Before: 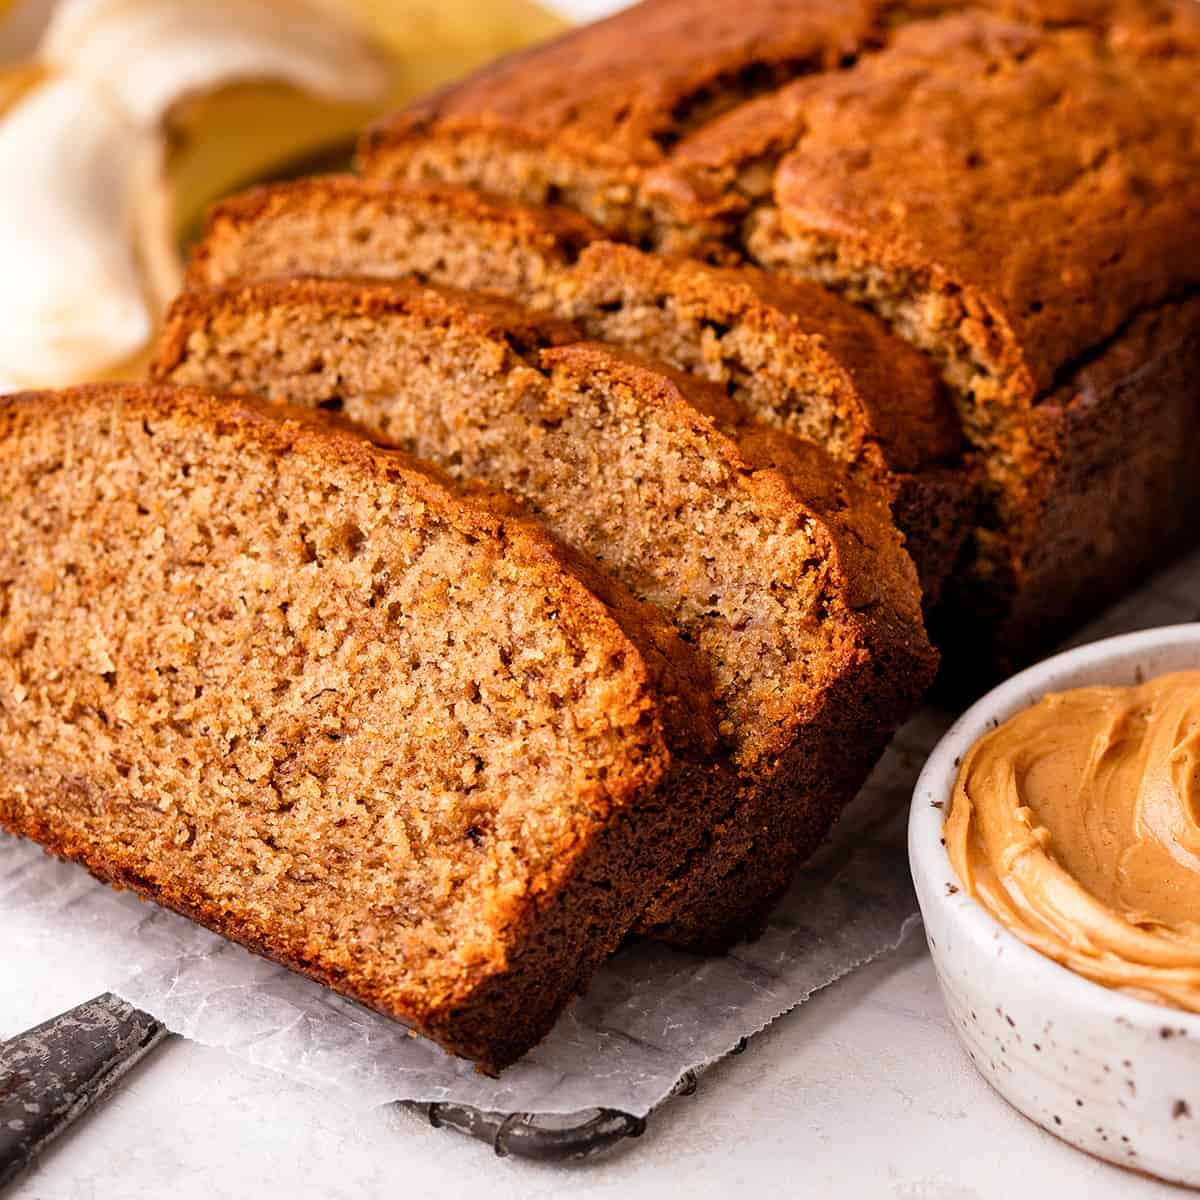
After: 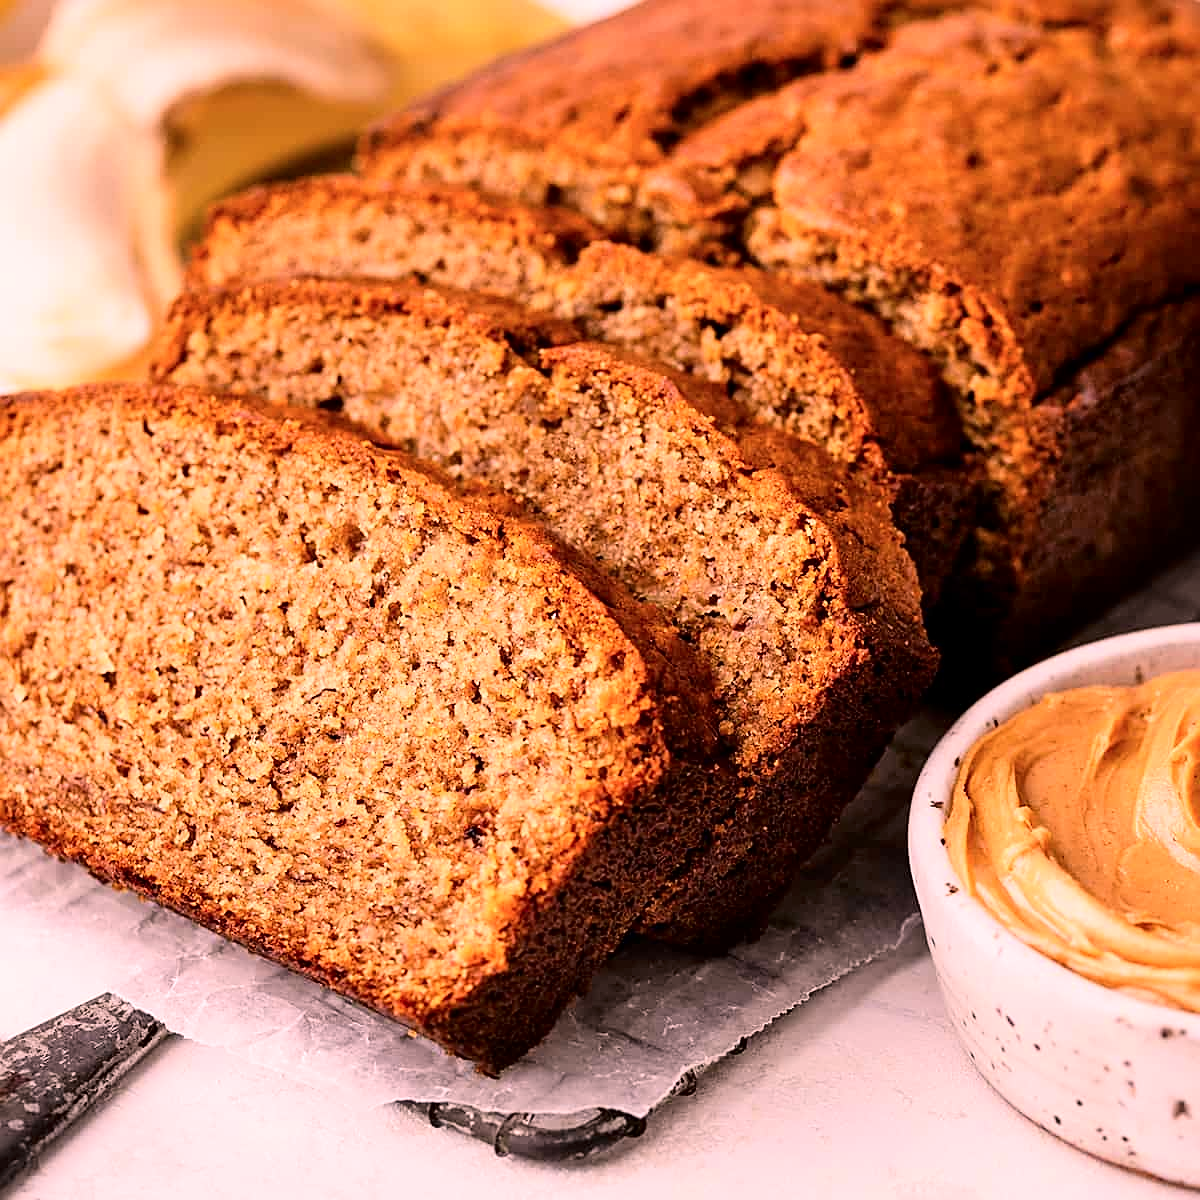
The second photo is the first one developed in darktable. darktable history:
tone curve: curves: ch0 [(0, 0) (0.004, 0.001) (0.133, 0.112) (0.325, 0.362) (0.832, 0.893) (1, 1)], color space Lab, independent channels
color correction: highlights a* 14.56, highlights b* 4.8
tone equalizer: smoothing diameter 24.83%, edges refinement/feathering 5.91, preserve details guided filter
sharpen: on, module defaults
